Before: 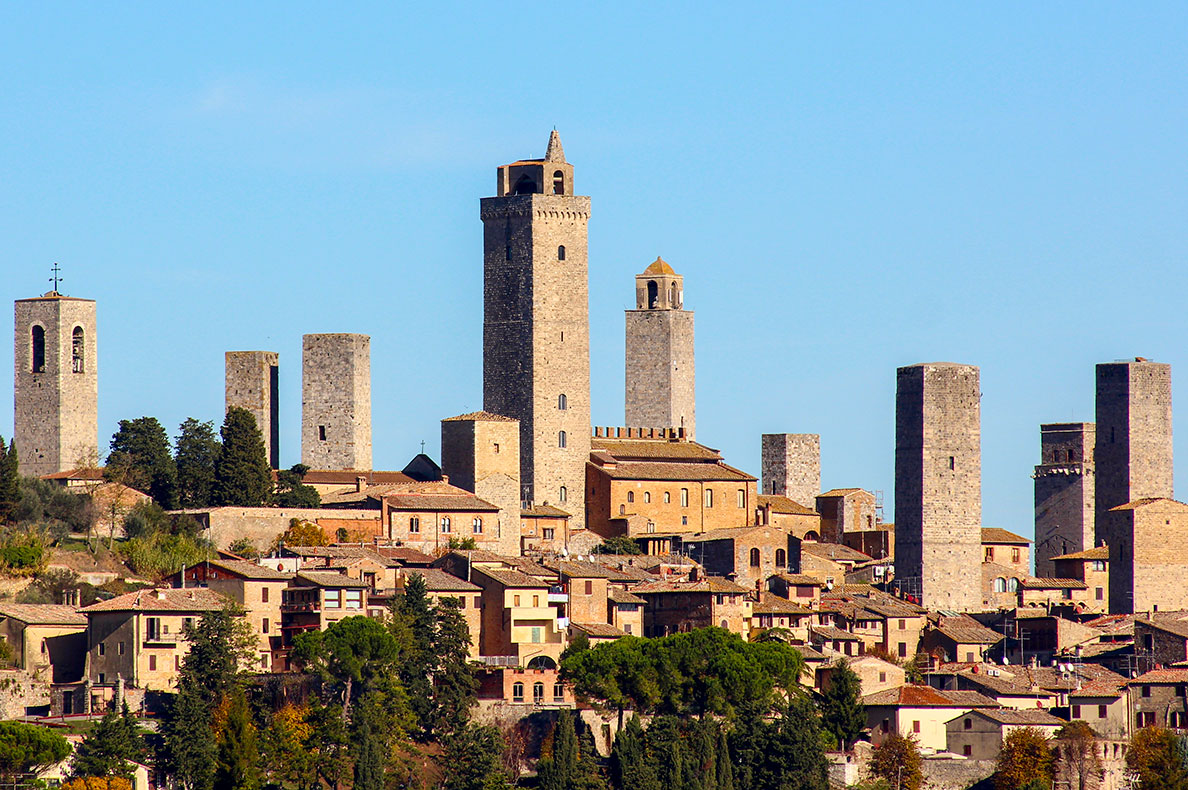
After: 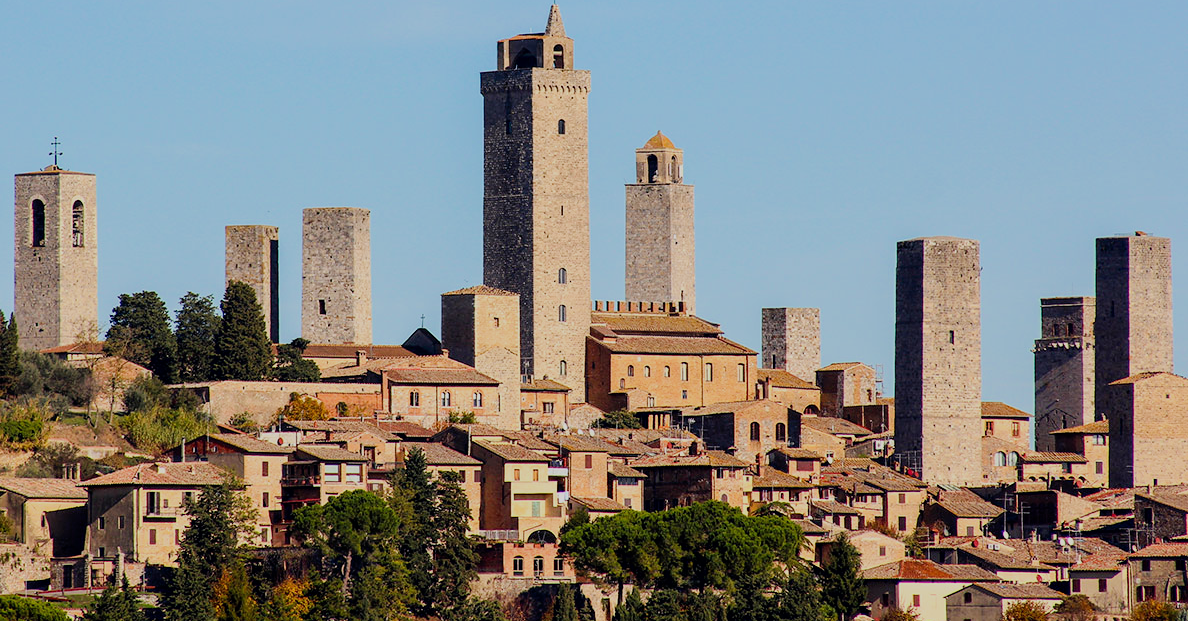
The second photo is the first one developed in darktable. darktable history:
crop and rotate: top 15.954%, bottom 5.419%
filmic rgb: black relative exposure -16 EV, white relative exposure 6.93 EV, hardness 4.7
